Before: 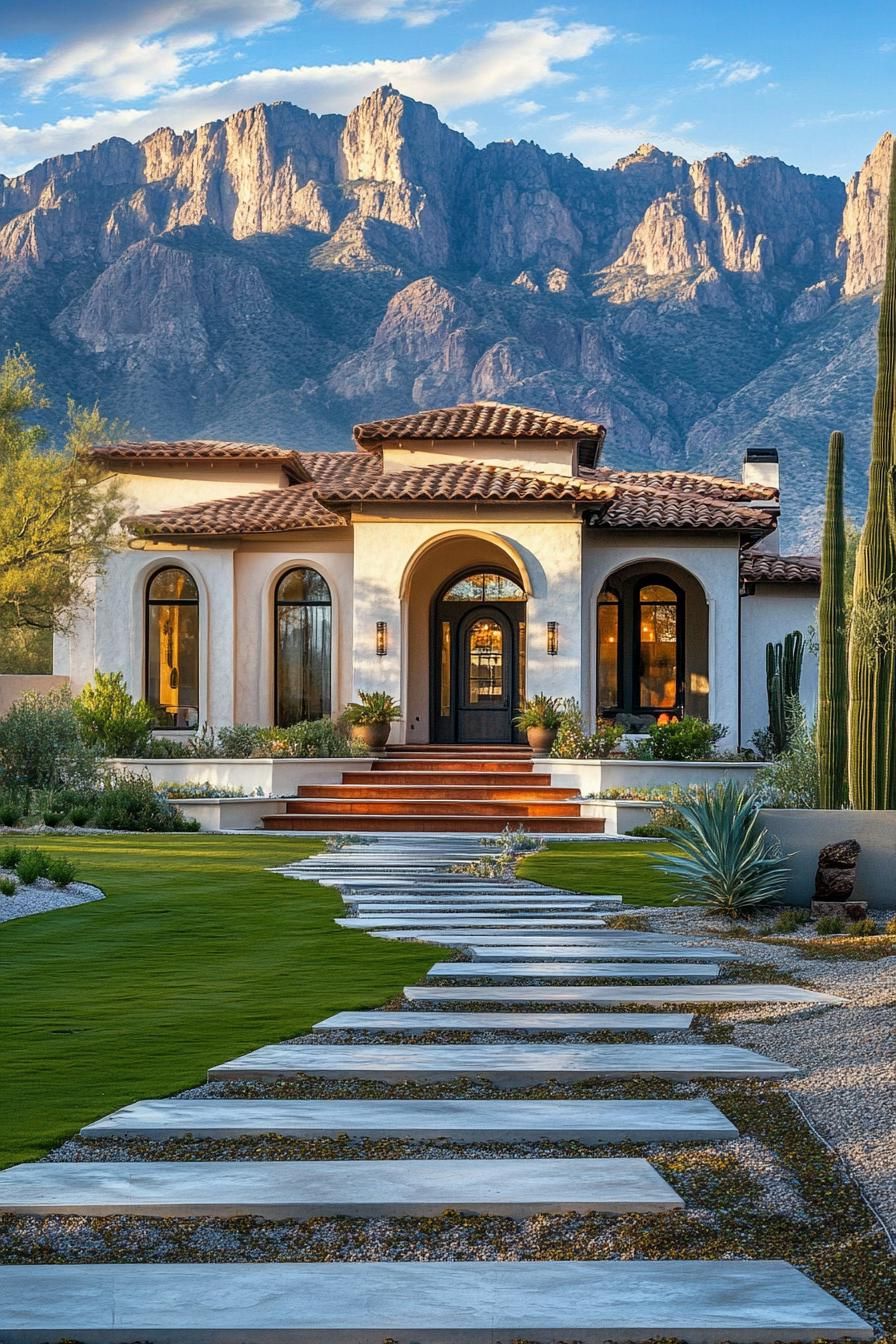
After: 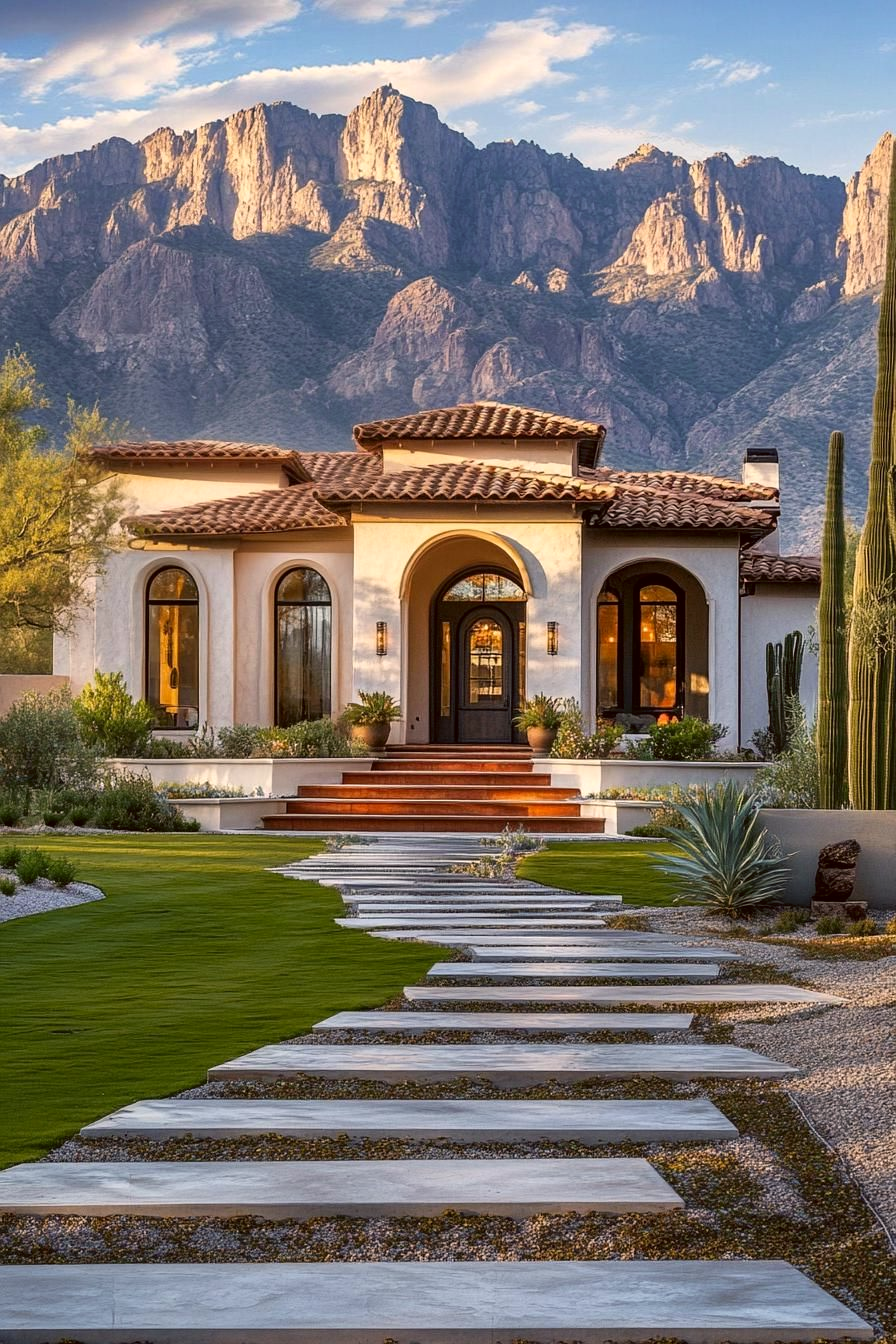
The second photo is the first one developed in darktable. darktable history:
color correction: highlights a* 6.54, highlights b* 7.76, shadows a* 5.81, shadows b* 7.22, saturation 0.931
